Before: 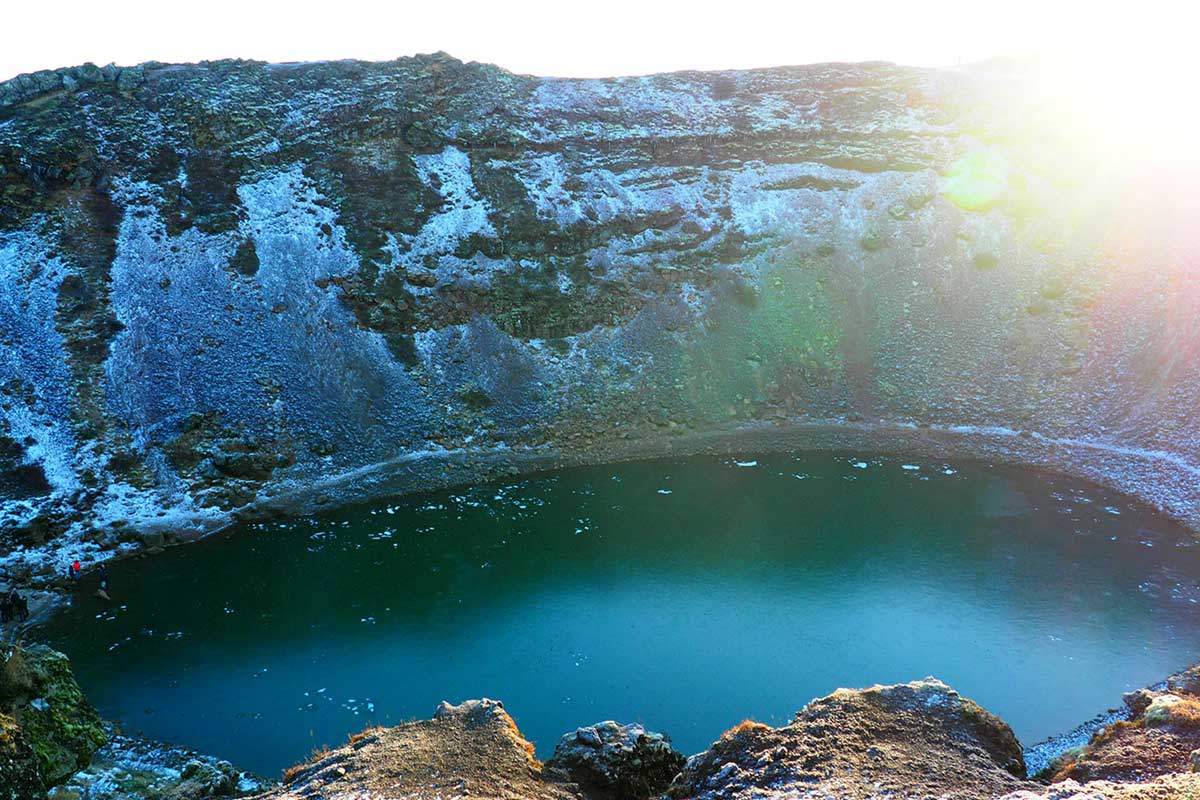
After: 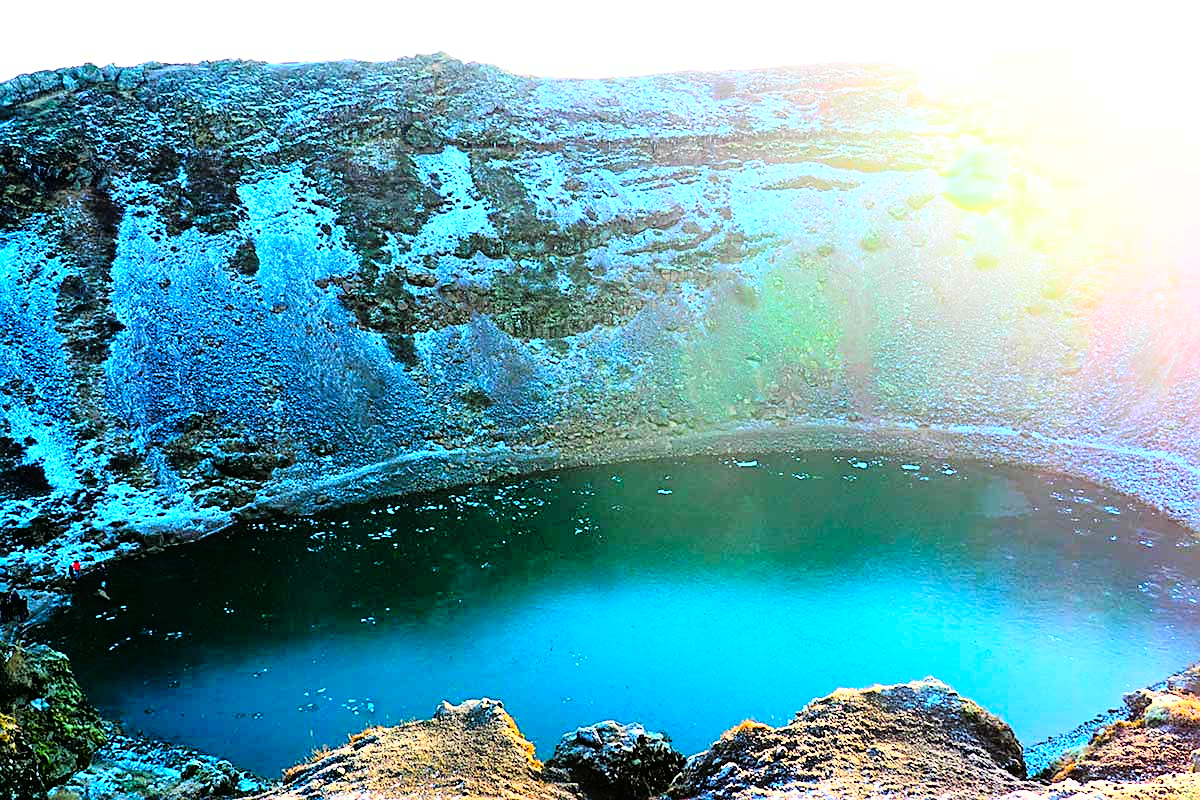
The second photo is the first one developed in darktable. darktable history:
sharpen: on, module defaults
color balance rgb: perceptual saturation grading › global saturation 29.86%
tone curve: curves: ch0 [(0, 0) (0.126, 0.061) (0.362, 0.382) (0.498, 0.498) (0.706, 0.712) (1, 1)]; ch1 [(0, 0) (0.5, 0.522) (0.55, 0.586) (1, 1)]; ch2 [(0, 0) (0.44, 0.424) (0.5, 0.482) (0.537, 0.538) (1, 1)], color space Lab, linked channels, preserve colors none
base curve: curves: ch0 [(0, 0.003) (0.001, 0.002) (0.006, 0.004) (0.02, 0.022) (0.048, 0.086) (0.094, 0.234) (0.162, 0.431) (0.258, 0.629) (0.385, 0.8) (0.548, 0.918) (0.751, 0.988) (1, 1)]
